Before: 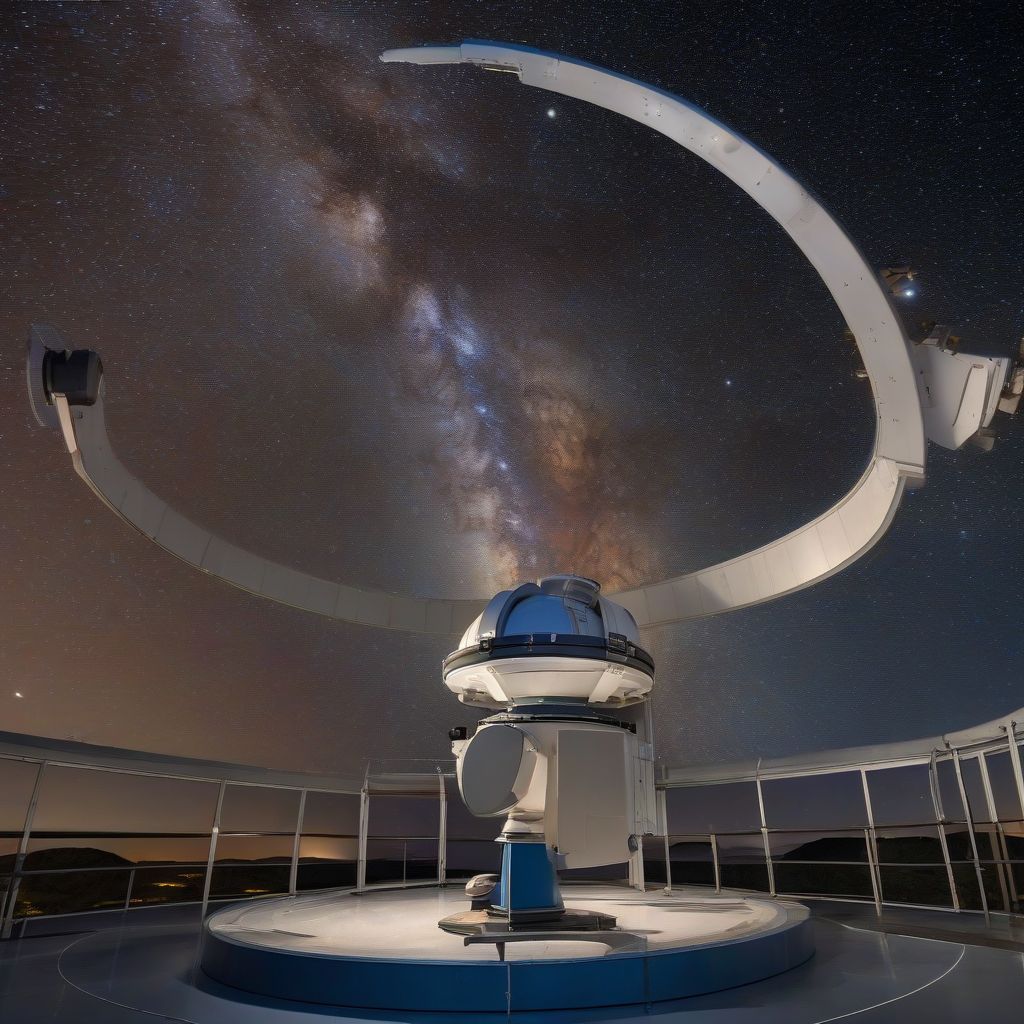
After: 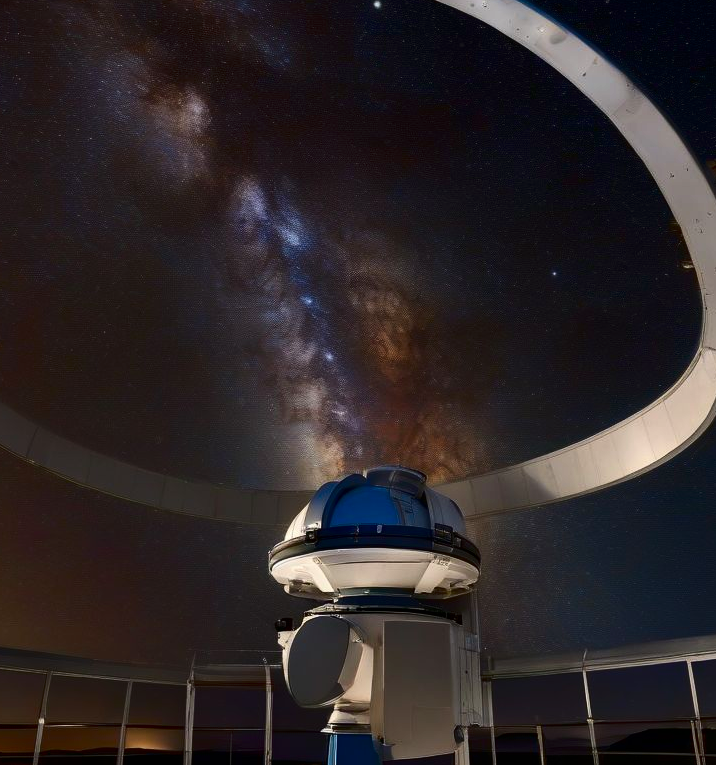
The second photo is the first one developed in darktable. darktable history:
crop and rotate: left 17.046%, top 10.659%, right 12.989%, bottom 14.553%
contrast brightness saturation: contrast 0.22, brightness -0.19, saturation 0.24
